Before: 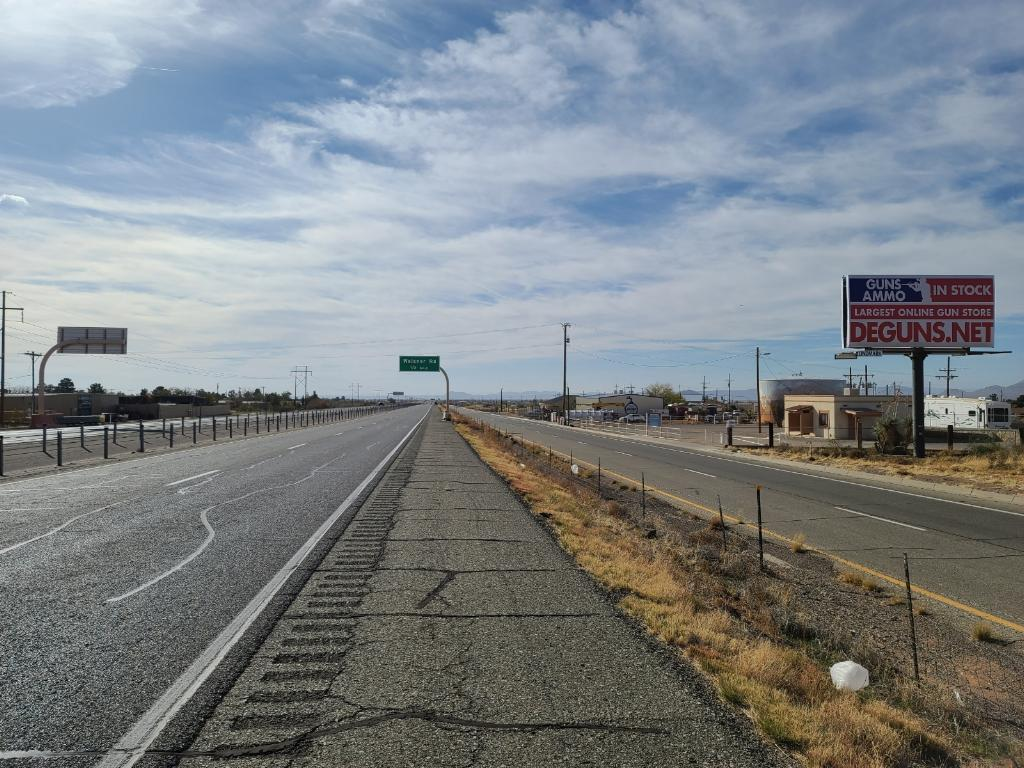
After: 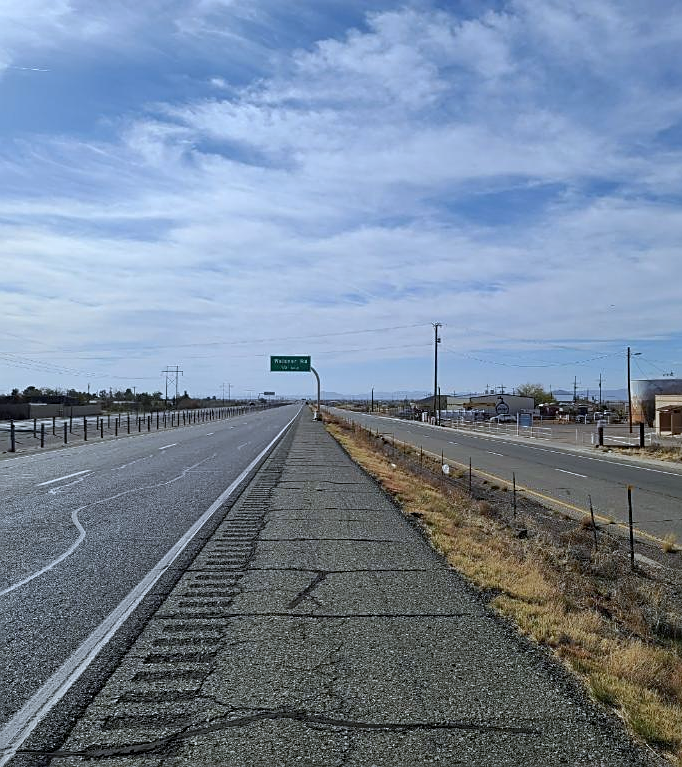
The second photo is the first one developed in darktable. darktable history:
crop and rotate: left 12.648%, right 20.685%
sharpen: on, module defaults
white balance: red 0.931, blue 1.11
